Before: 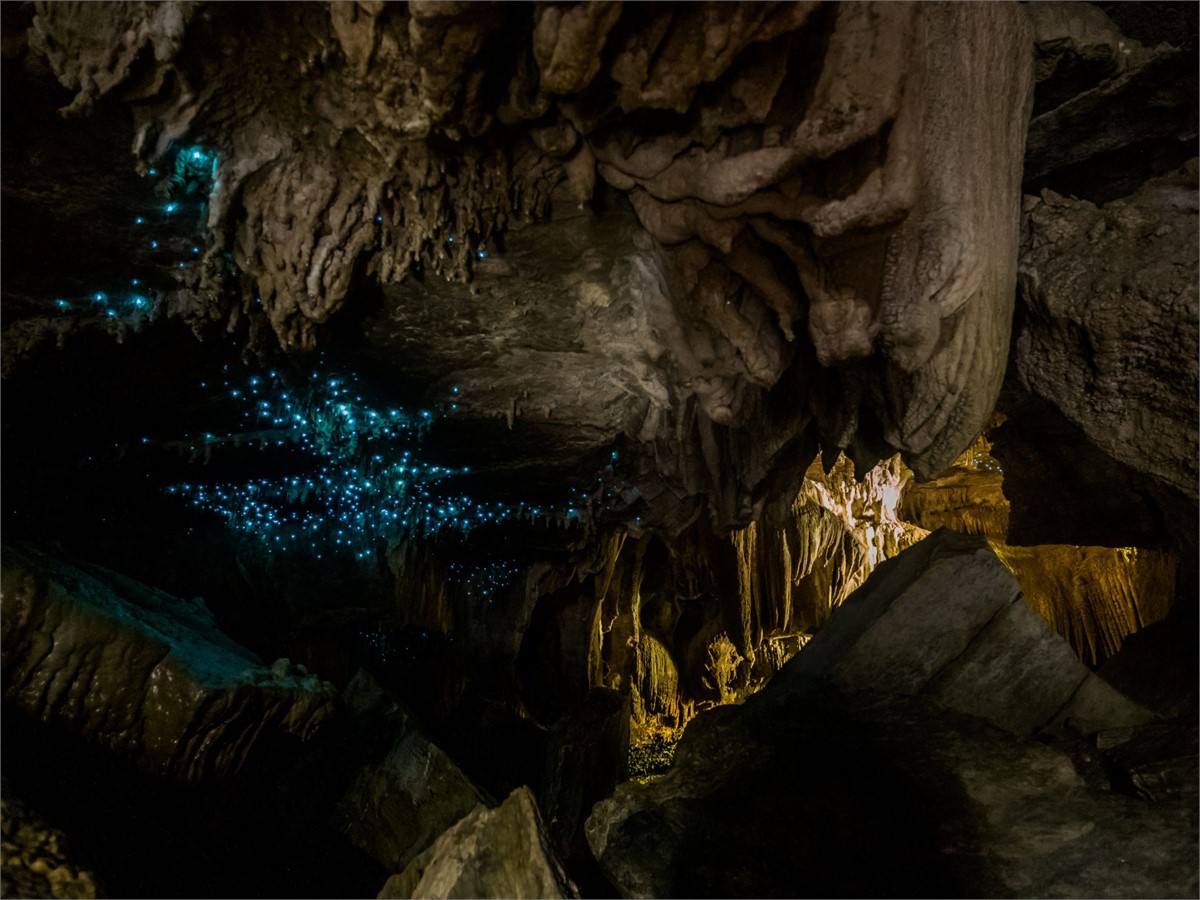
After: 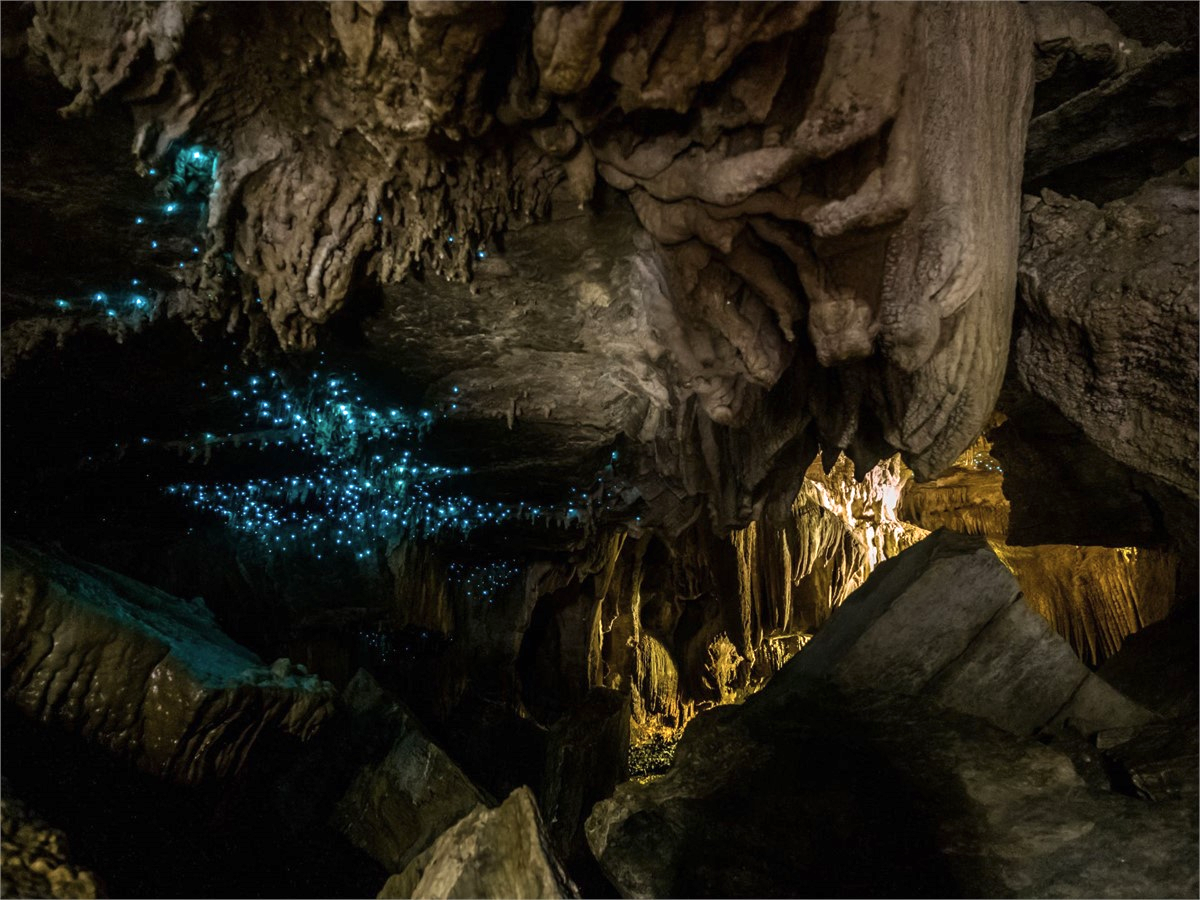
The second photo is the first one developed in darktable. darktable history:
exposure: black level correction 0, exposure 0.7 EV, compensate highlight preservation false
contrast brightness saturation: saturation -0.1
